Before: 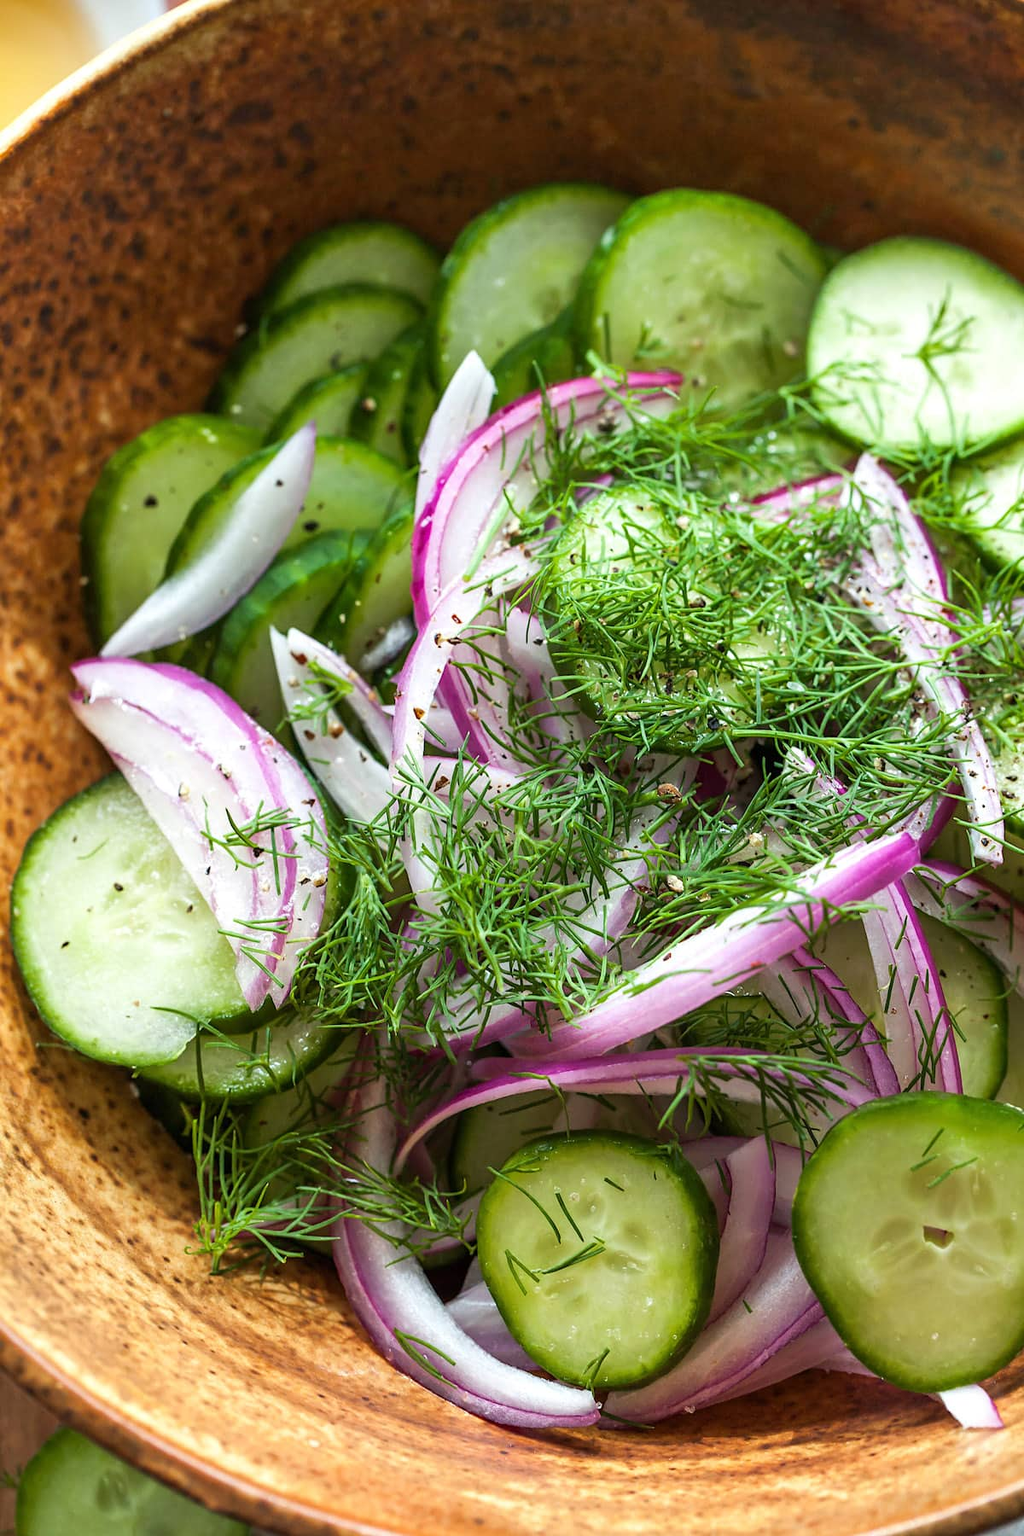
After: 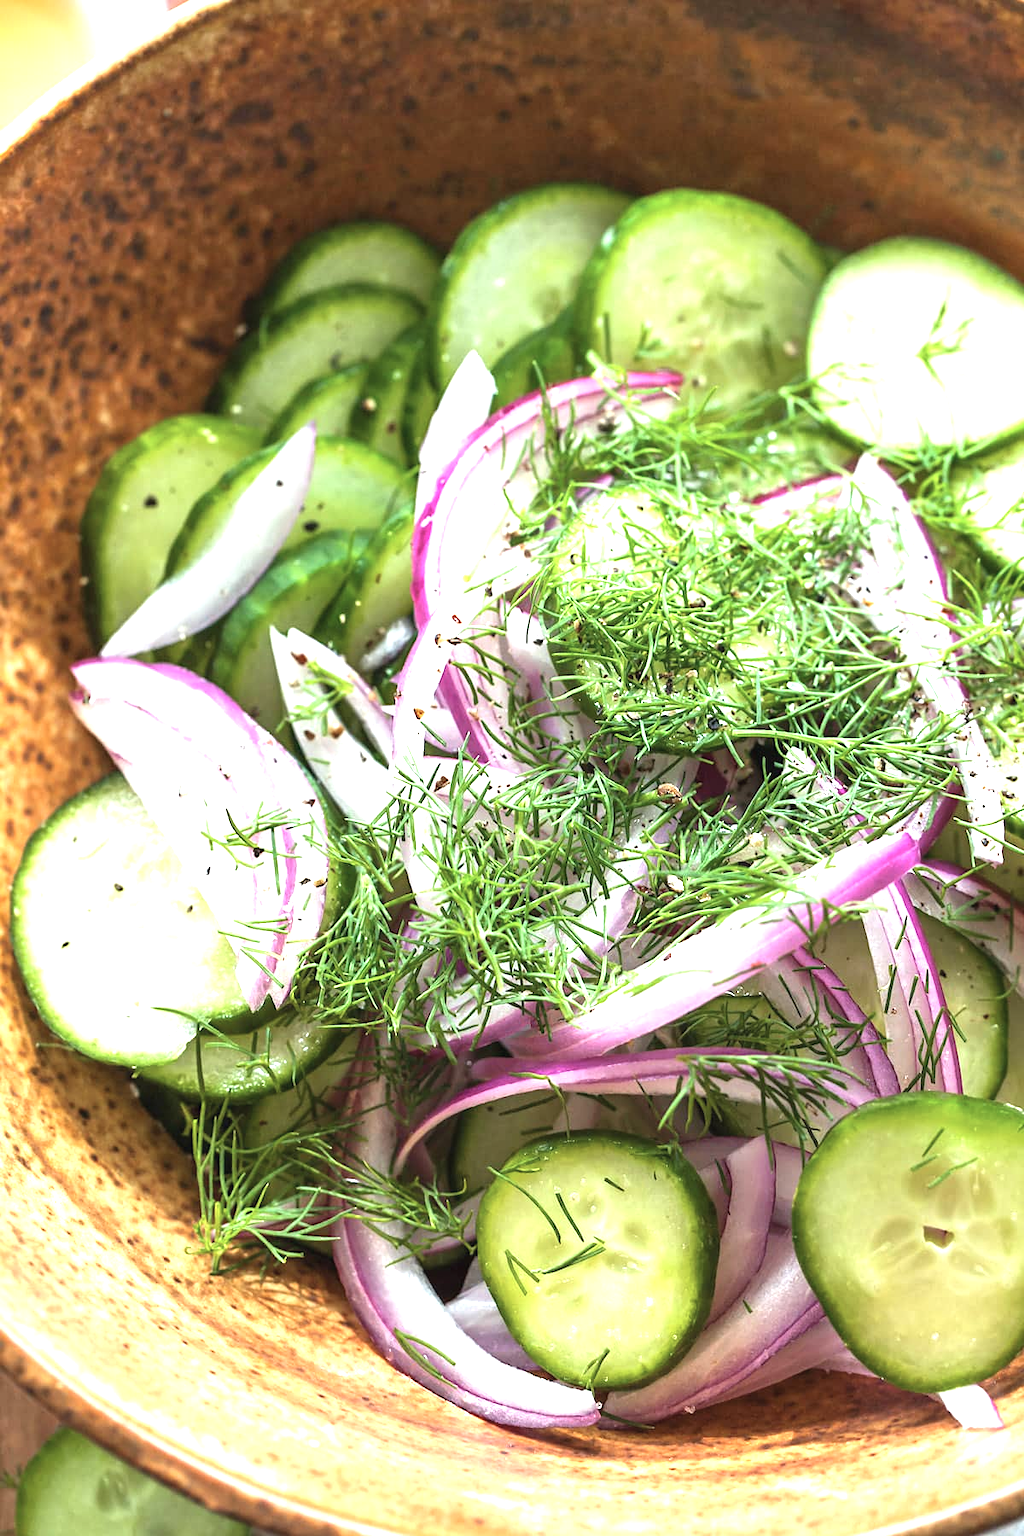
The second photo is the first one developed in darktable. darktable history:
exposure: black level correction -0.002, exposure 1.111 EV, compensate highlight preservation false
contrast brightness saturation: saturation -0.175
